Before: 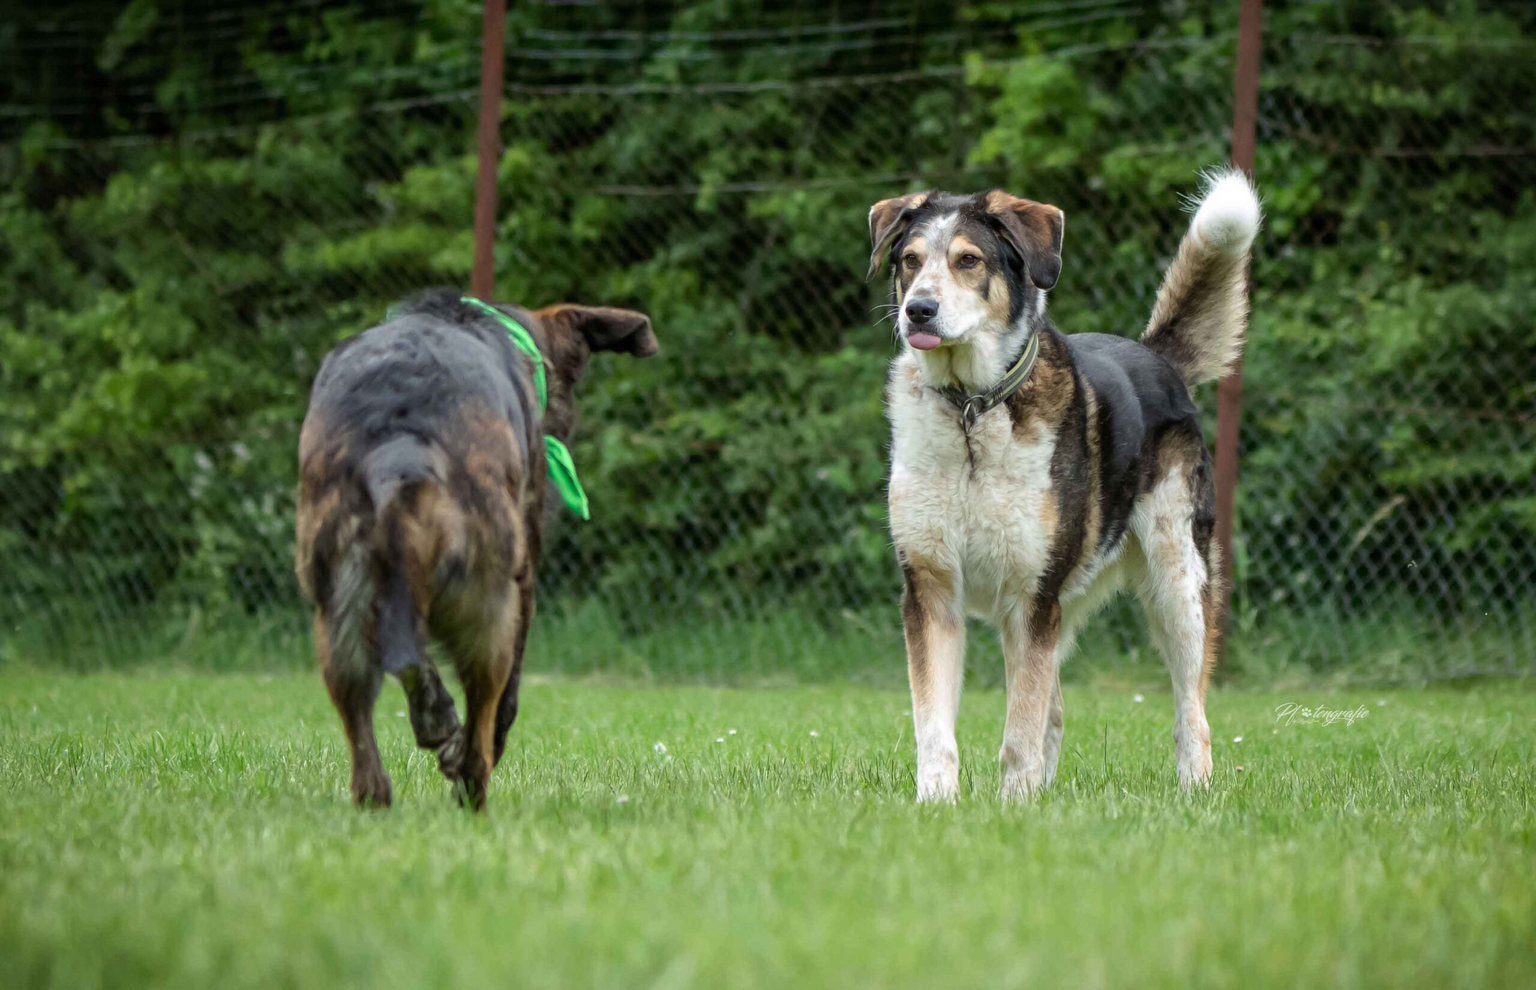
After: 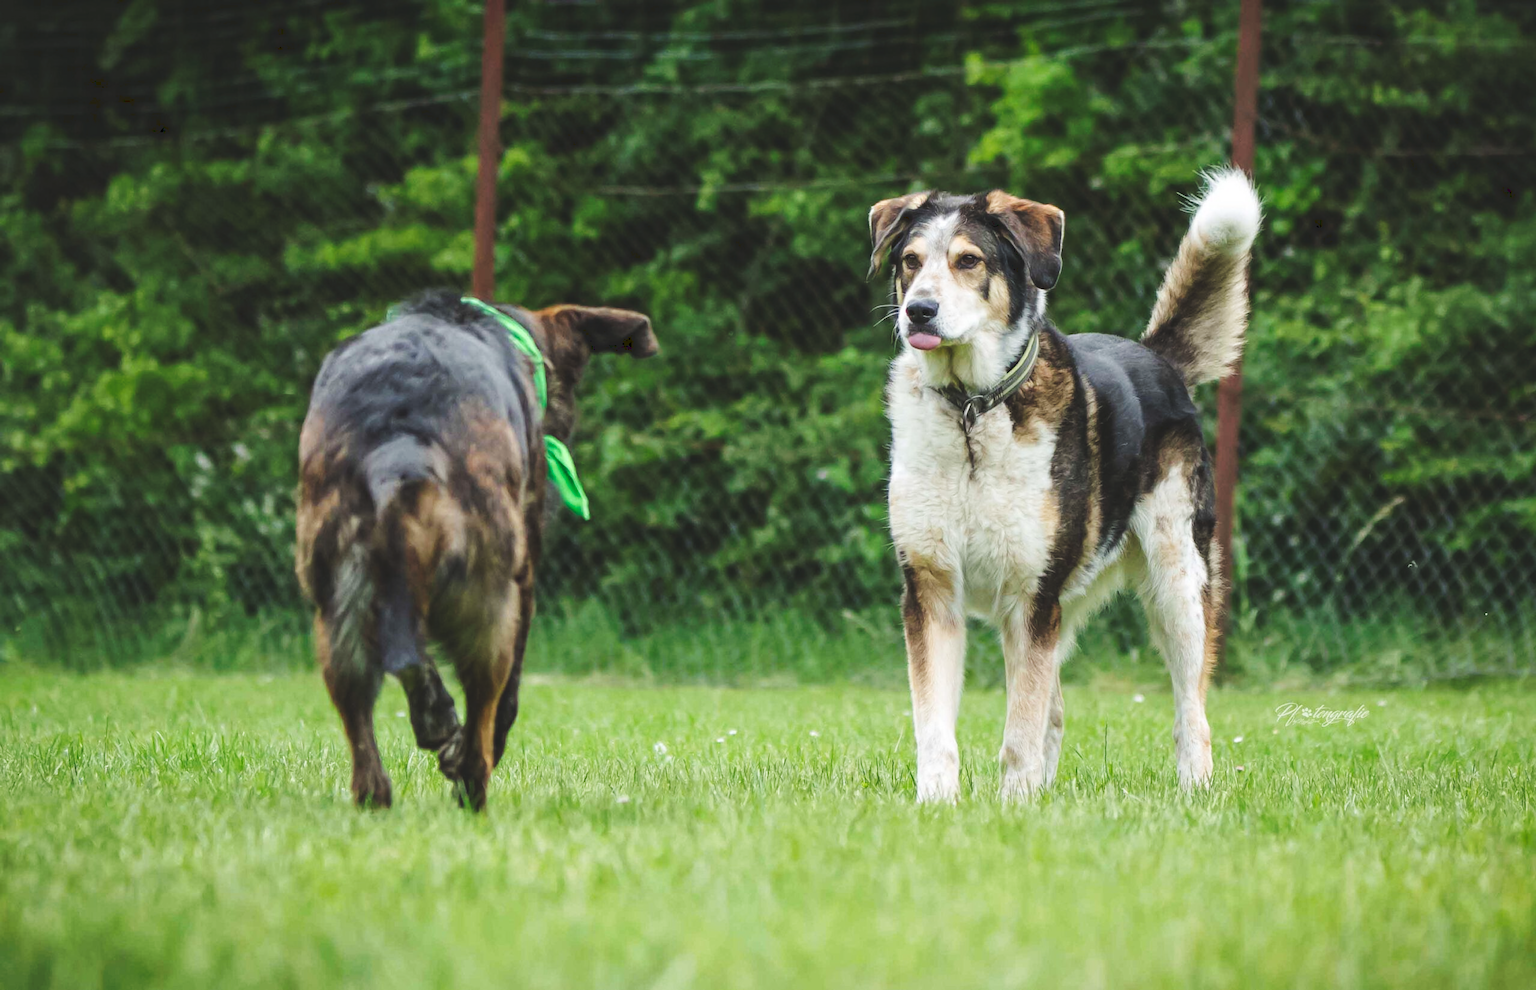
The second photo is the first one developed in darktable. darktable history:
tone curve: curves: ch0 [(0, 0) (0.003, 0.117) (0.011, 0.125) (0.025, 0.133) (0.044, 0.144) (0.069, 0.152) (0.1, 0.167) (0.136, 0.186) (0.177, 0.21) (0.224, 0.244) (0.277, 0.295) (0.335, 0.357) (0.399, 0.445) (0.468, 0.531) (0.543, 0.629) (0.623, 0.716) (0.709, 0.803) (0.801, 0.876) (0.898, 0.939) (1, 1)], preserve colors none
